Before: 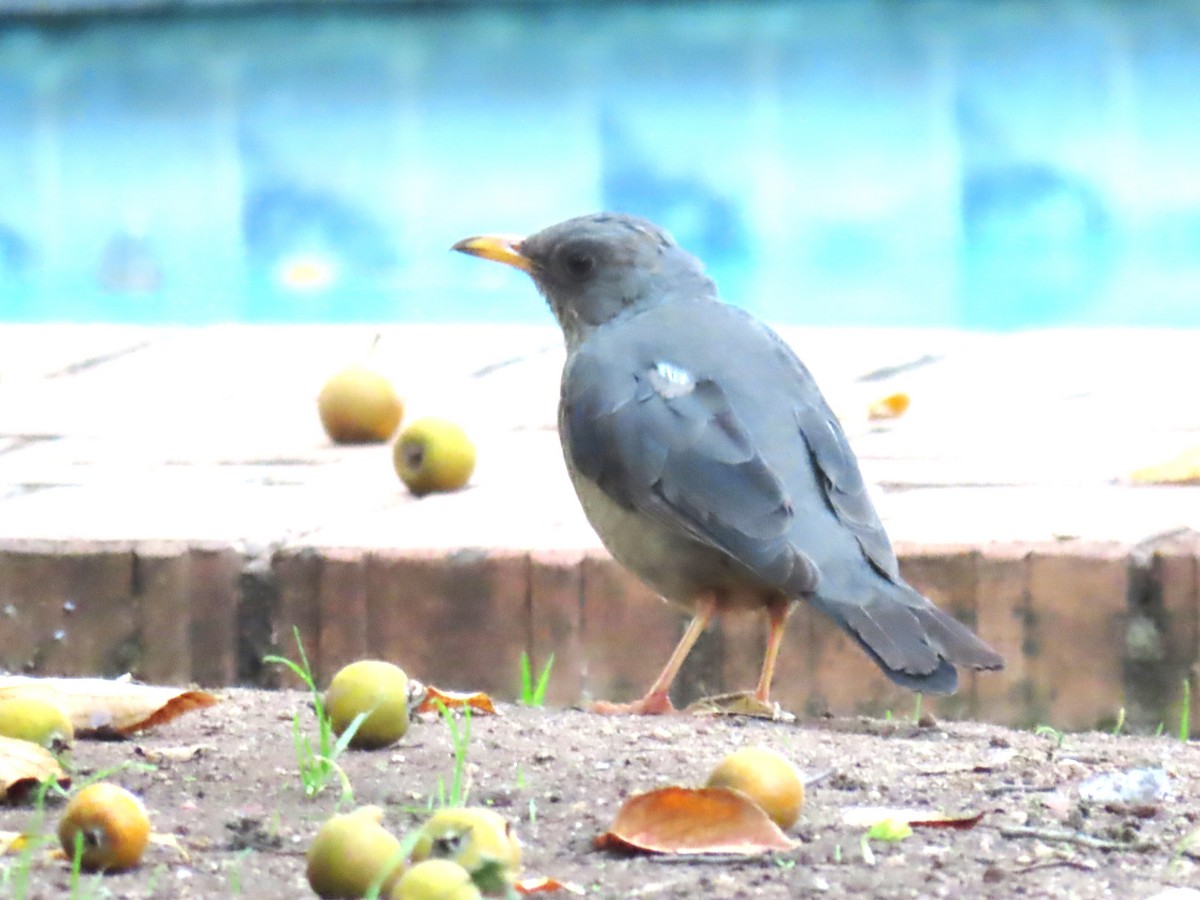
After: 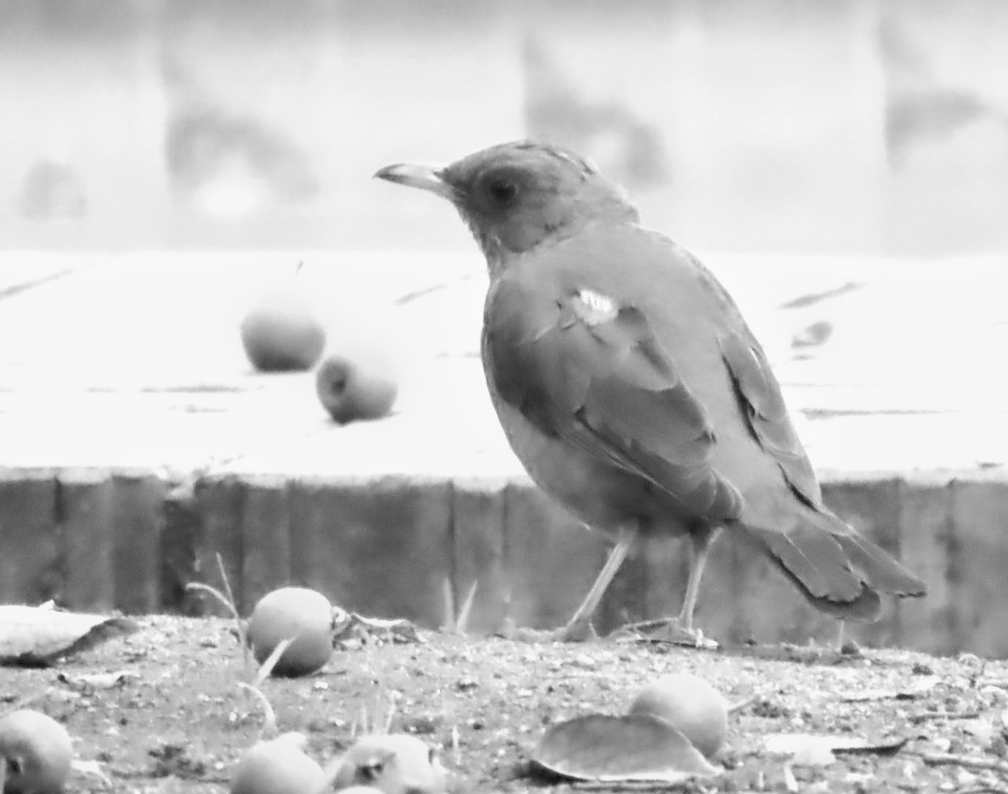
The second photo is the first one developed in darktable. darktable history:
exposure: black level correction 0.009, exposure 0.119 EV, compensate highlight preservation false
monochrome: a 14.95, b -89.96
color correction: highlights a* 10.32, highlights b* 14.66, shadows a* -9.59, shadows b* -15.02
crop: left 6.446%, top 8.188%, right 9.538%, bottom 3.548%
